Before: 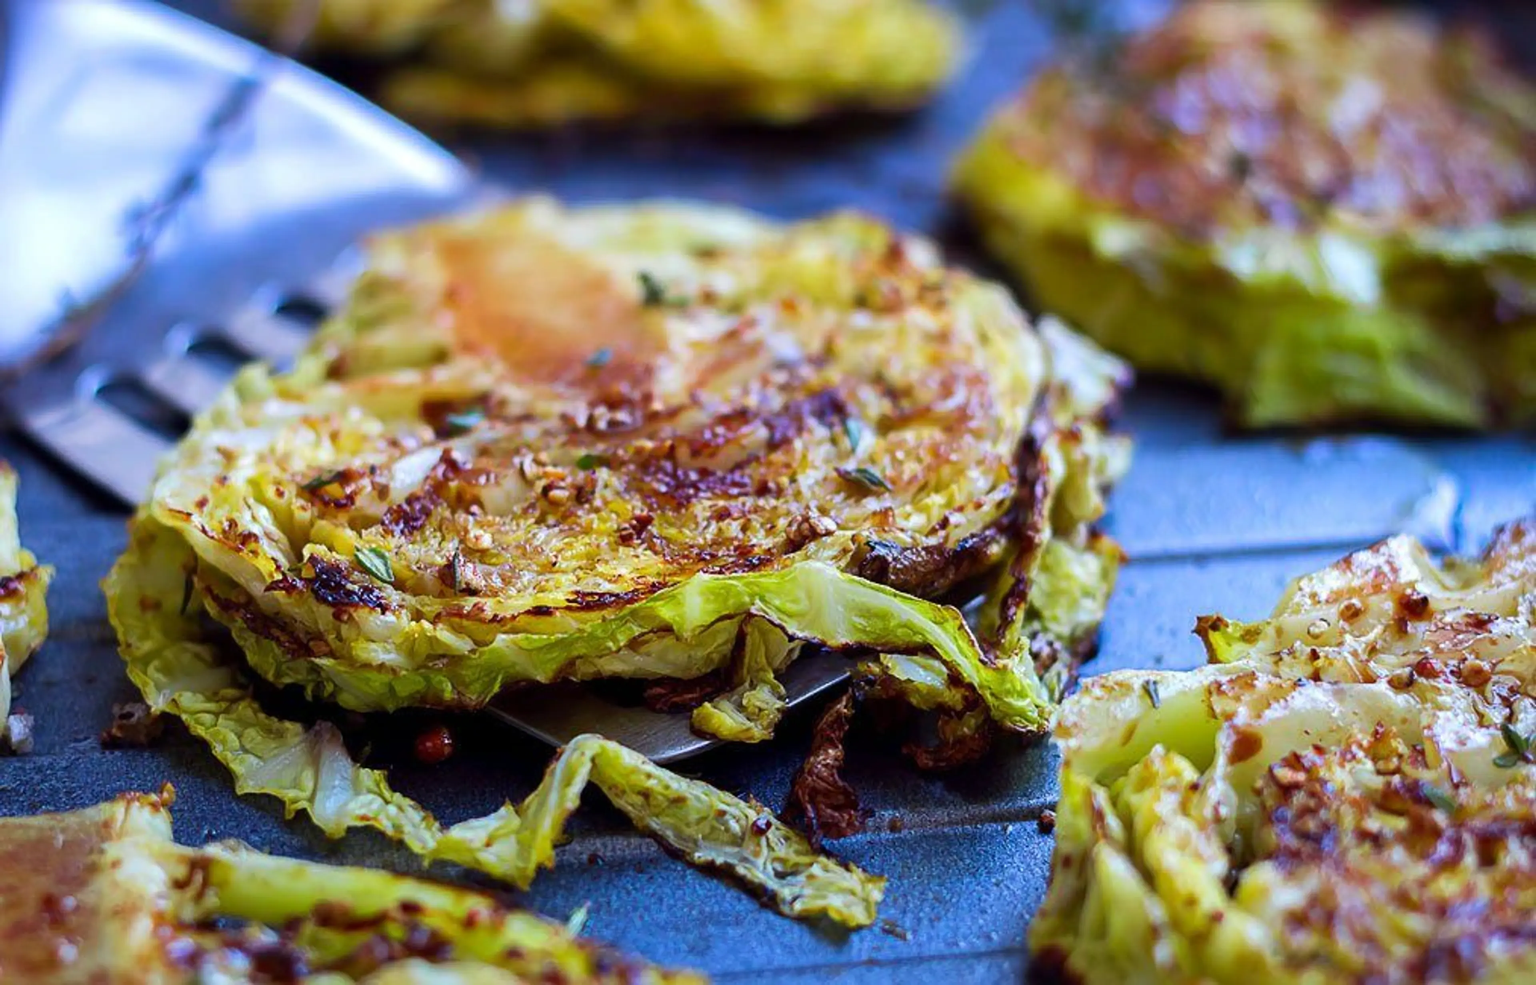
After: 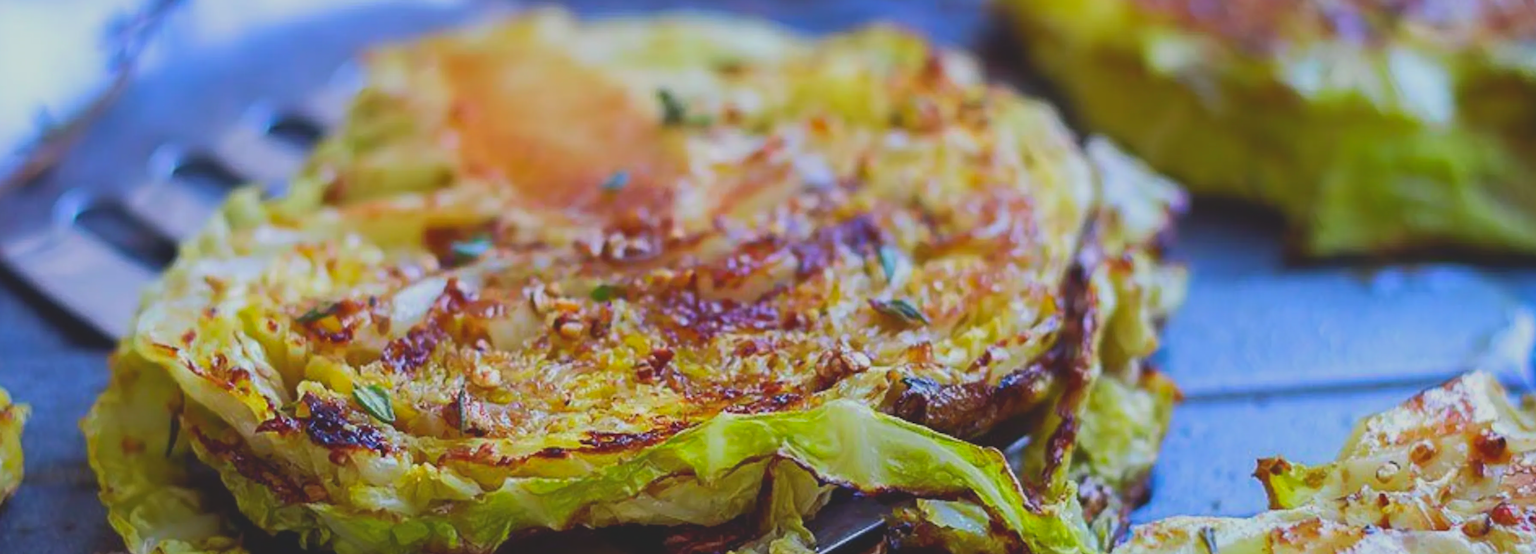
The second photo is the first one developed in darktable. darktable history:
contrast brightness saturation: contrast -0.28
crop: left 1.744%, top 19.225%, right 5.069%, bottom 28.357%
